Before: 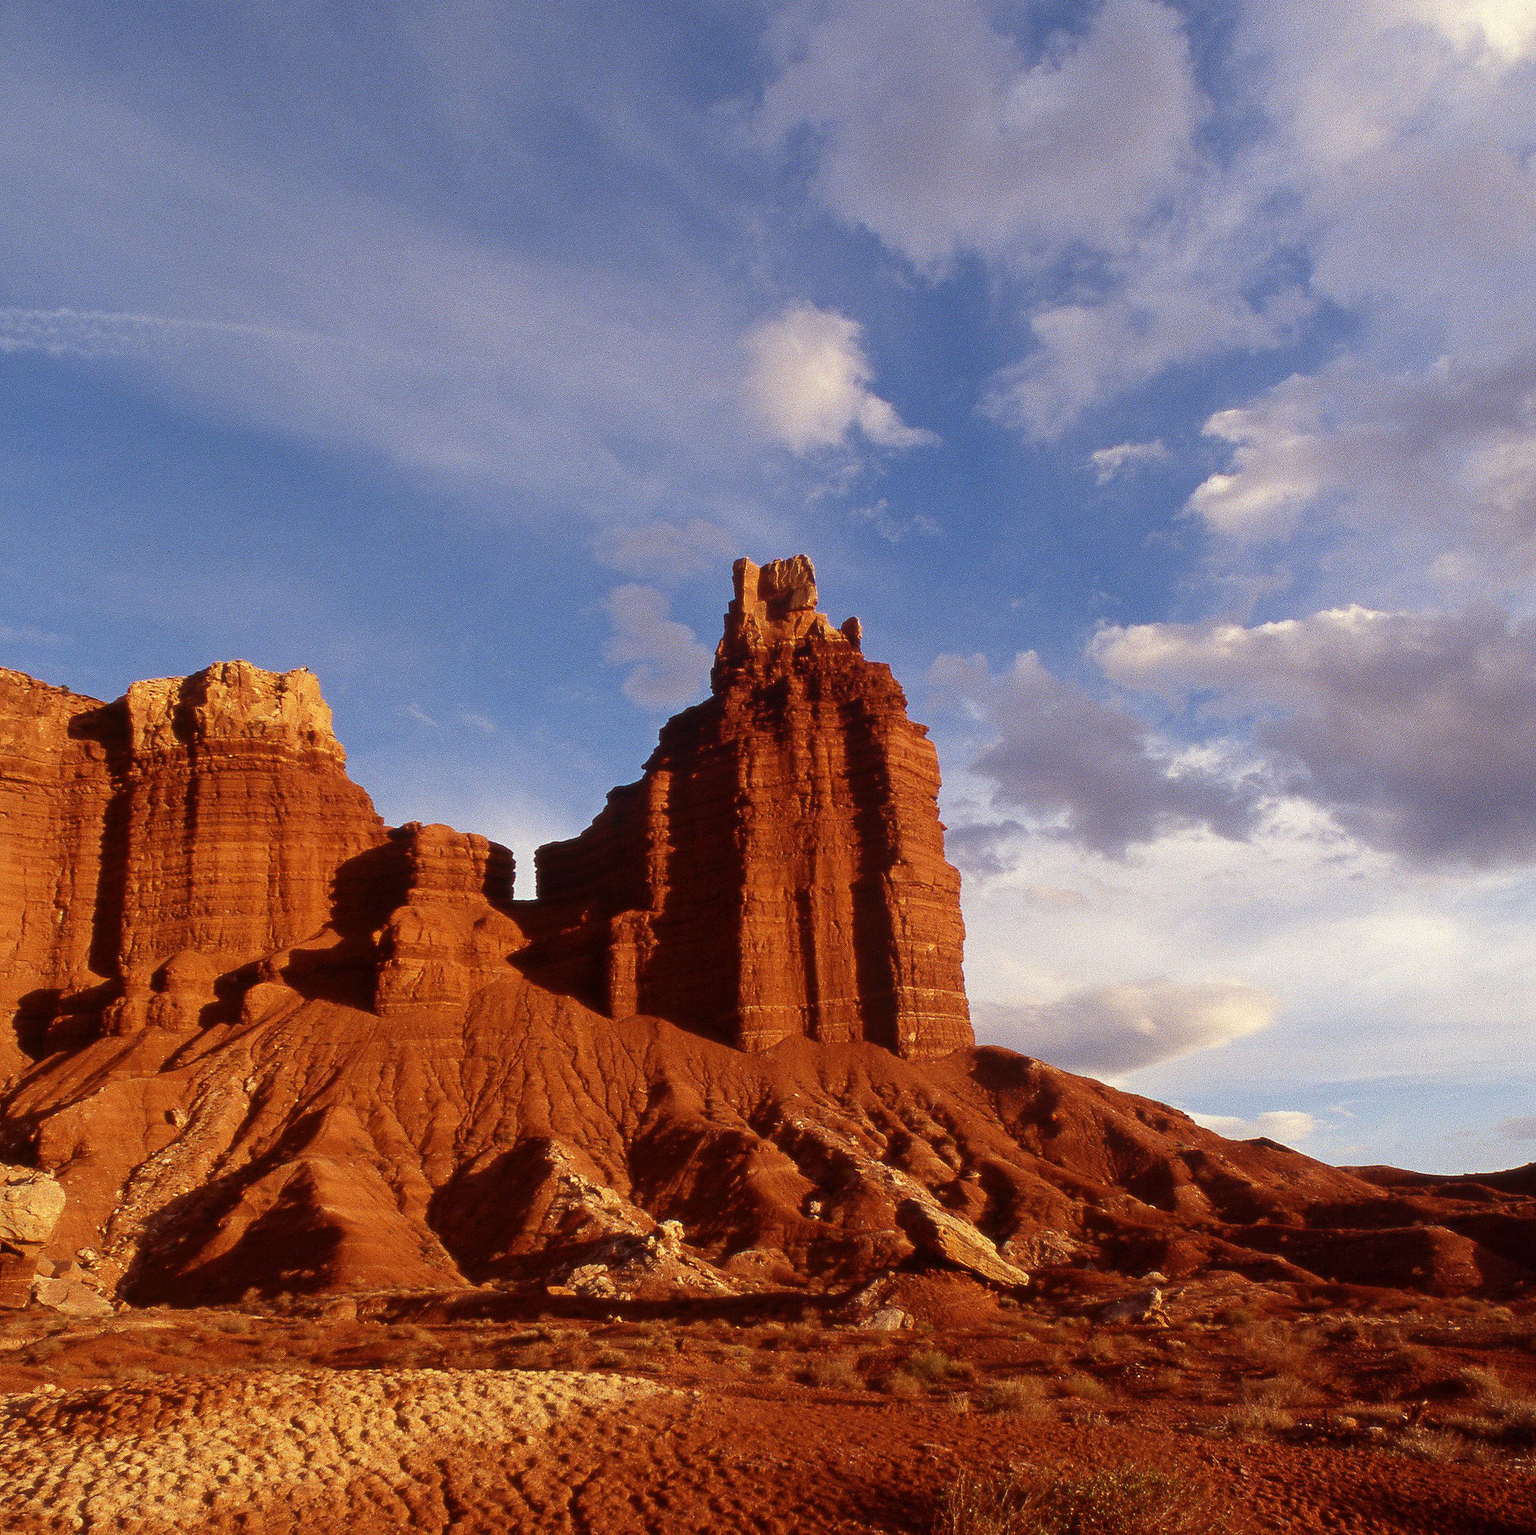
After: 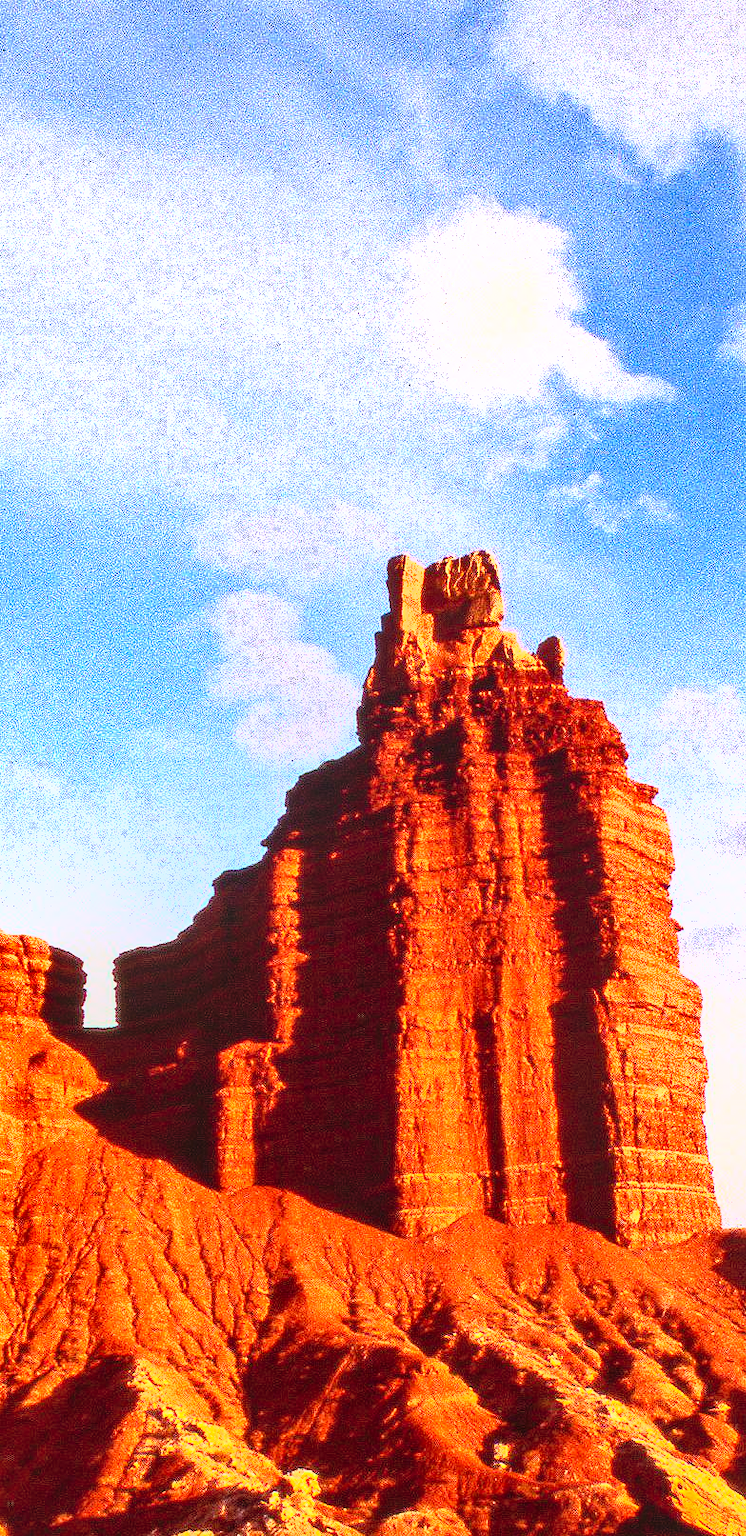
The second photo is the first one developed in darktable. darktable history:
levels: levels [0, 0.281, 0.562]
crop and rotate: left 29.476%, top 10.214%, right 35.32%, bottom 17.333%
shadows and highlights: low approximation 0.01, soften with gaussian
local contrast: detail 110%
